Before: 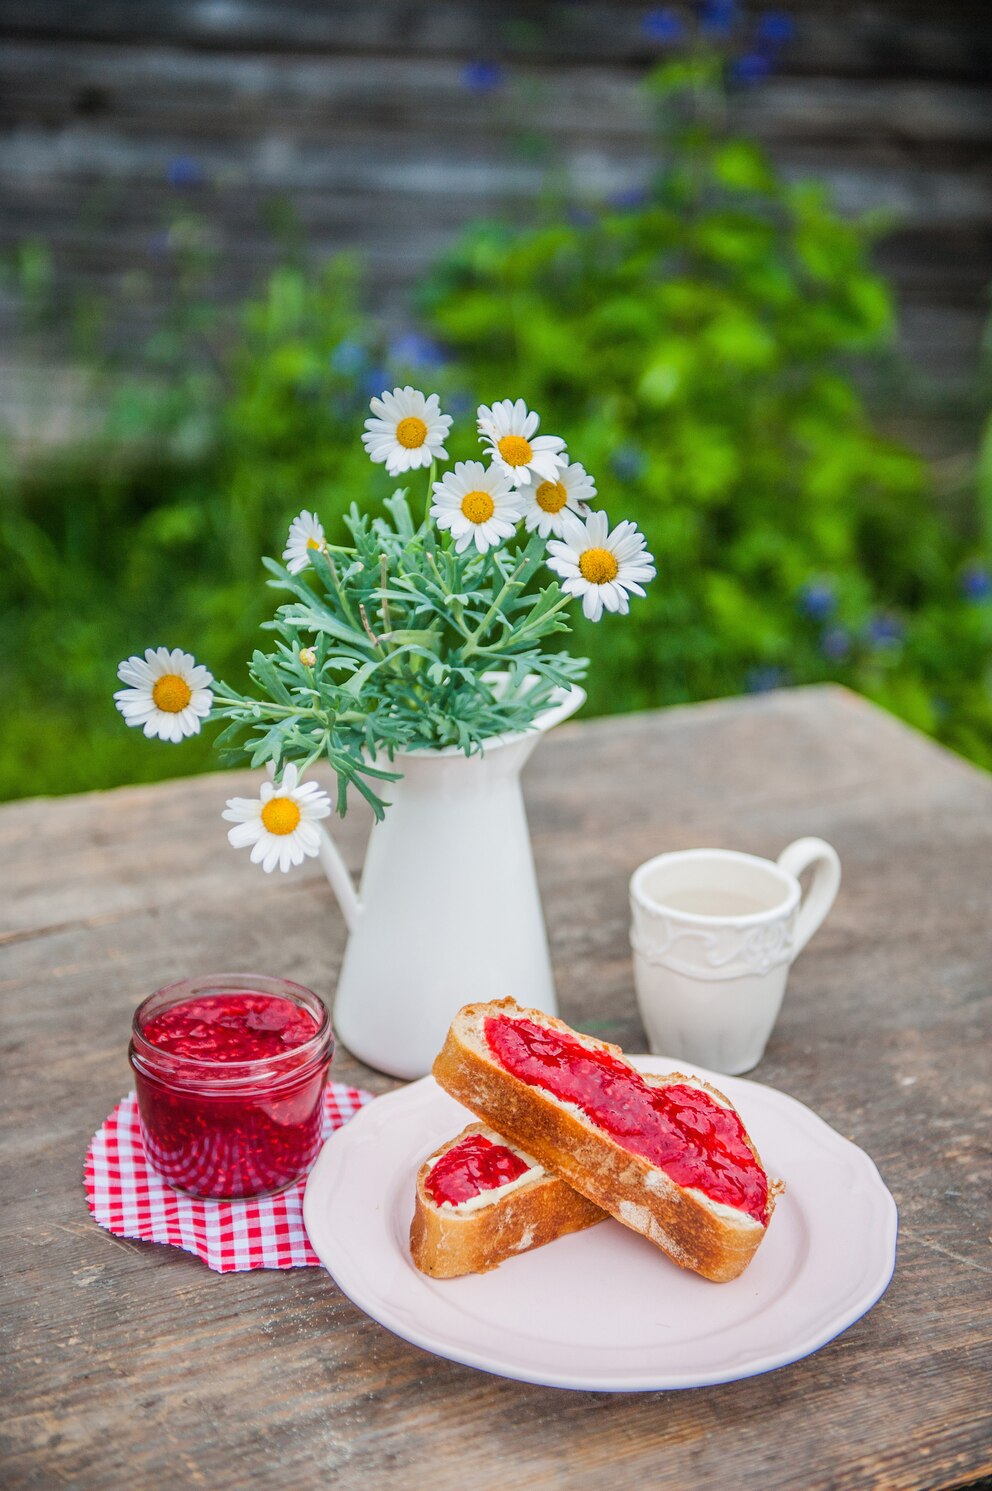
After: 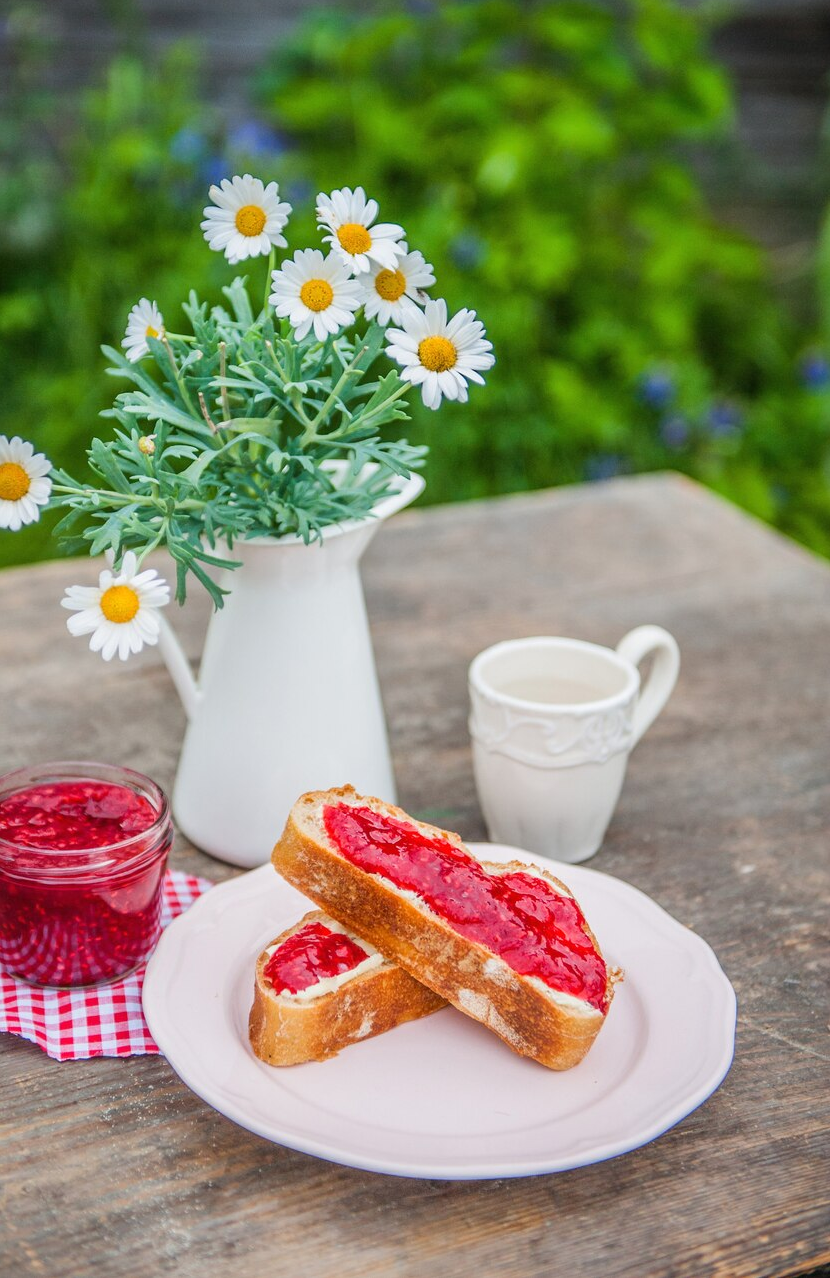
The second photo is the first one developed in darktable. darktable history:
crop: left 16.315%, top 14.246%
tone equalizer: on, module defaults
